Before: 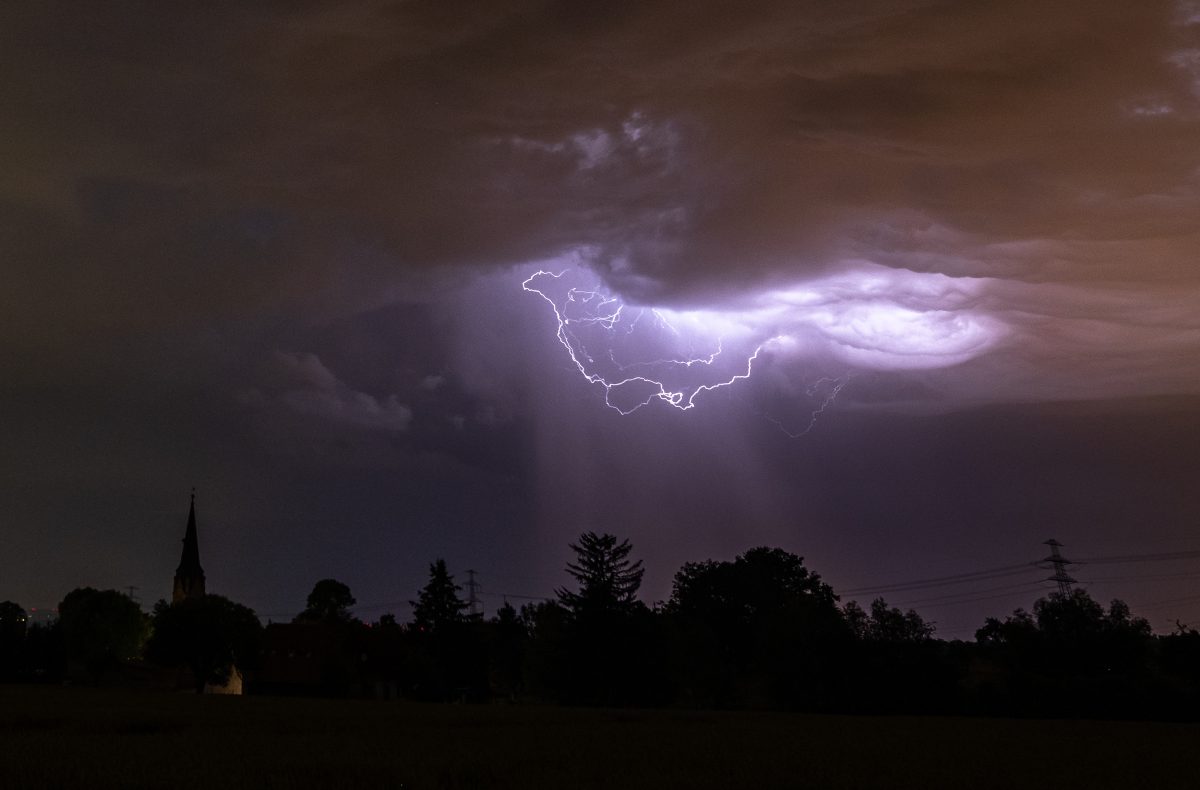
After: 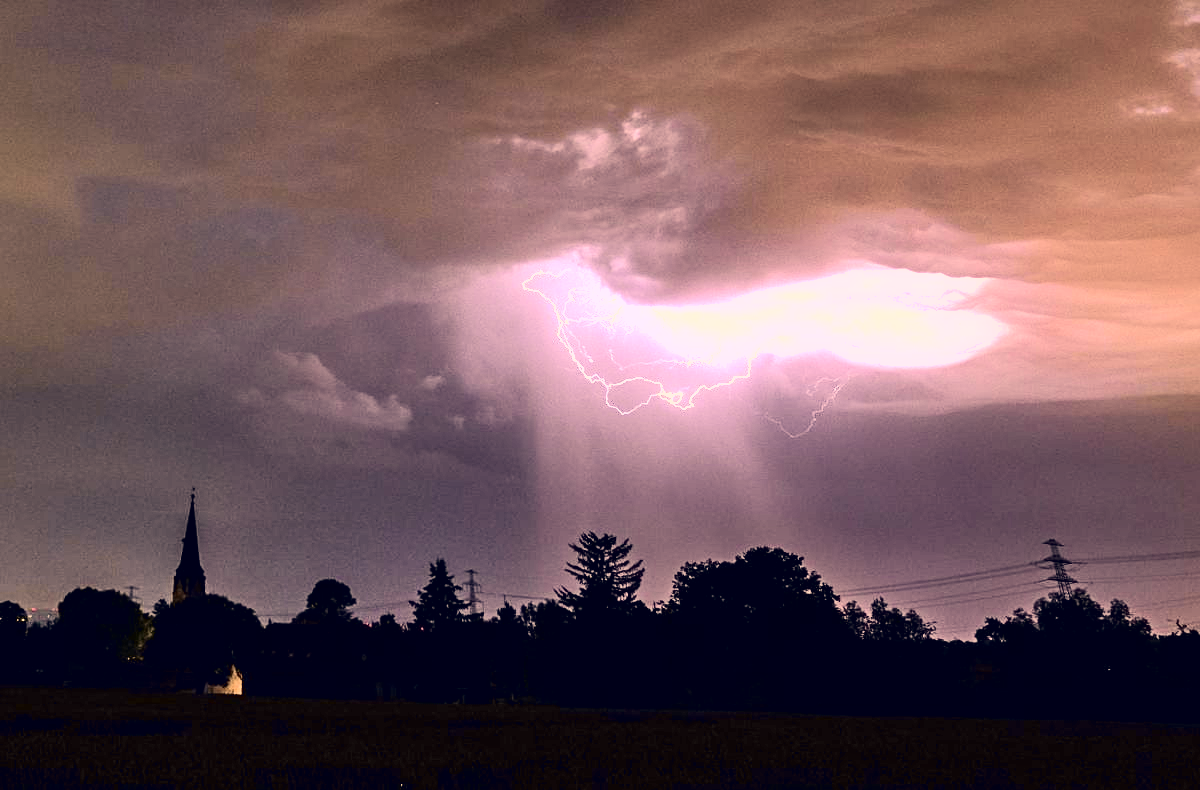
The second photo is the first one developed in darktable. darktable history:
exposure: black level correction 0.001, exposure 1.822 EV, compensate exposure bias true, compensate highlight preservation false
contrast brightness saturation: saturation -0.05
sharpen: amount 0.2
tone curve: curves: ch0 [(0, 0) (0.037, 0.011) (0.135, 0.093) (0.266, 0.281) (0.461, 0.555) (0.581, 0.716) (0.675, 0.793) (0.767, 0.849) (0.91, 0.924) (1, 0.979)]; ch1 [(0, 0) (0.292, 0.278) (0.419, 0.423) (0.493, 0.492) (0.506, 0.5) (0.534, 0.529) (0.562, 0.562) (0.641, 0.663) (0.754, 0.76) (1, 1)]; ch2 [(0, 0) (0.294, 0.3) (0.361, 0.372) (0.429, 0.445) (0.478, 0.486) (0.502, 0.498) (0.518, 0.522) (0.531, 0.549) (0.561, 0.579) (0.64, 0.645) (0.7, 0.7) (0.861, 0.808) (1, 0.951)], color space Lab, independent channels, preserve colors none
shadows and highlights: radius 108.52, shadows 44.07, highlights -67.8, low approximation 0.01, soften with gaussian
white balance: red 1, blue 1
contrast equalizer: octaves 7, y [[0.6 ×6], [0.55 ×6], [0 ×6], [0 ×6], [0 ×6]], mix 0.15
color correction: highlights a* 19.59, highlights b* 27.49, shadows a* 3.46, shadows b* -17.28, saturation 0.73
